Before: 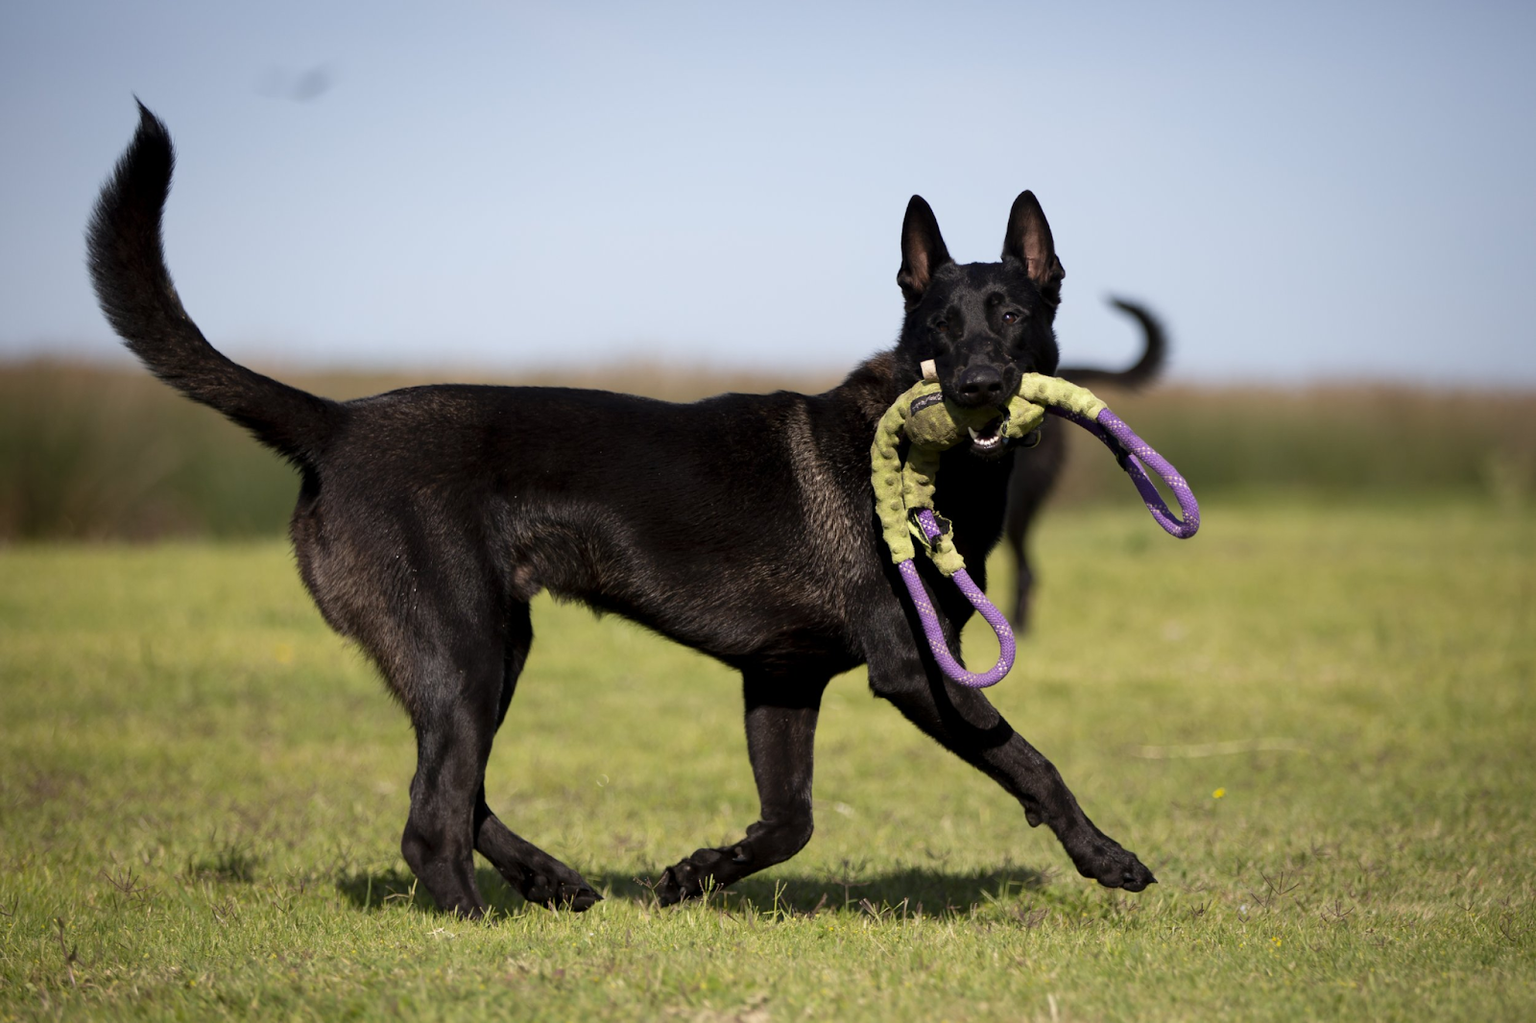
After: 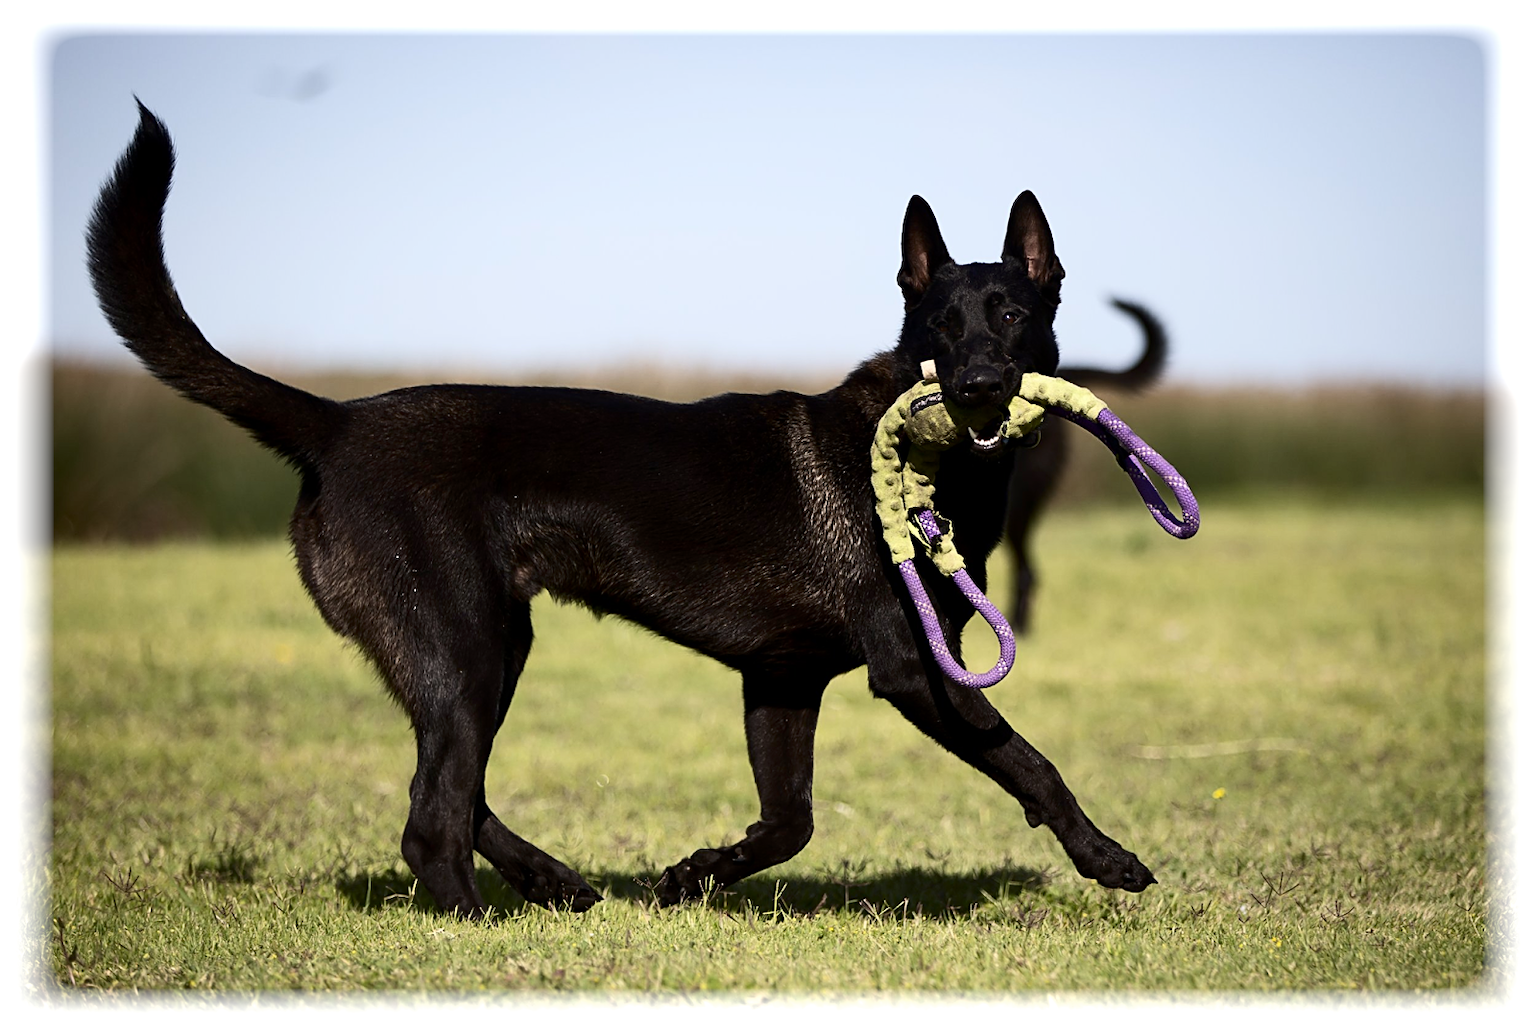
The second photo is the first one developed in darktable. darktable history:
sharpen: on, module defaults
white balance: emerald 1
vignetting: fall-off start 93%, fall-off radius 5%, brightness 1, saturation -0.49, automatic ratio true, width/height ratio 1.332, shape 0.04, unbound false
contrast brightness saturation: contrast 0.28
